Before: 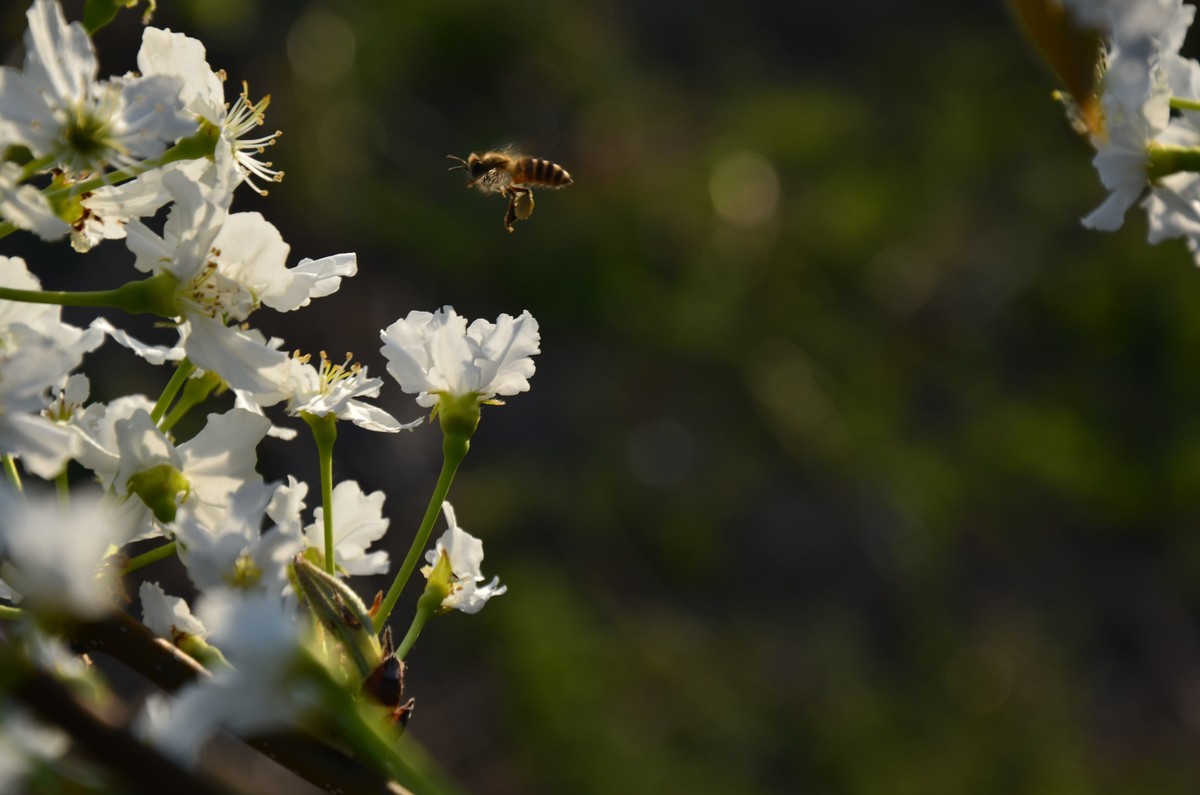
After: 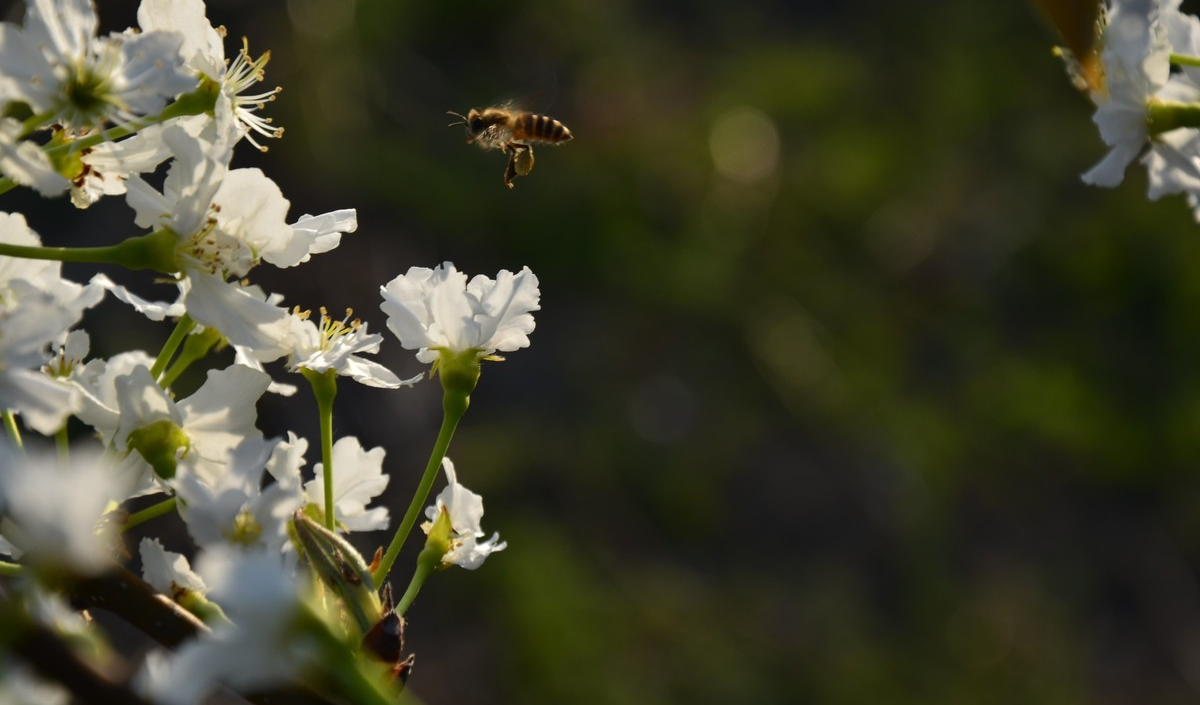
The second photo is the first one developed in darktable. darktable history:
crop and rotate: top 5.535%, bottom 5.667%
